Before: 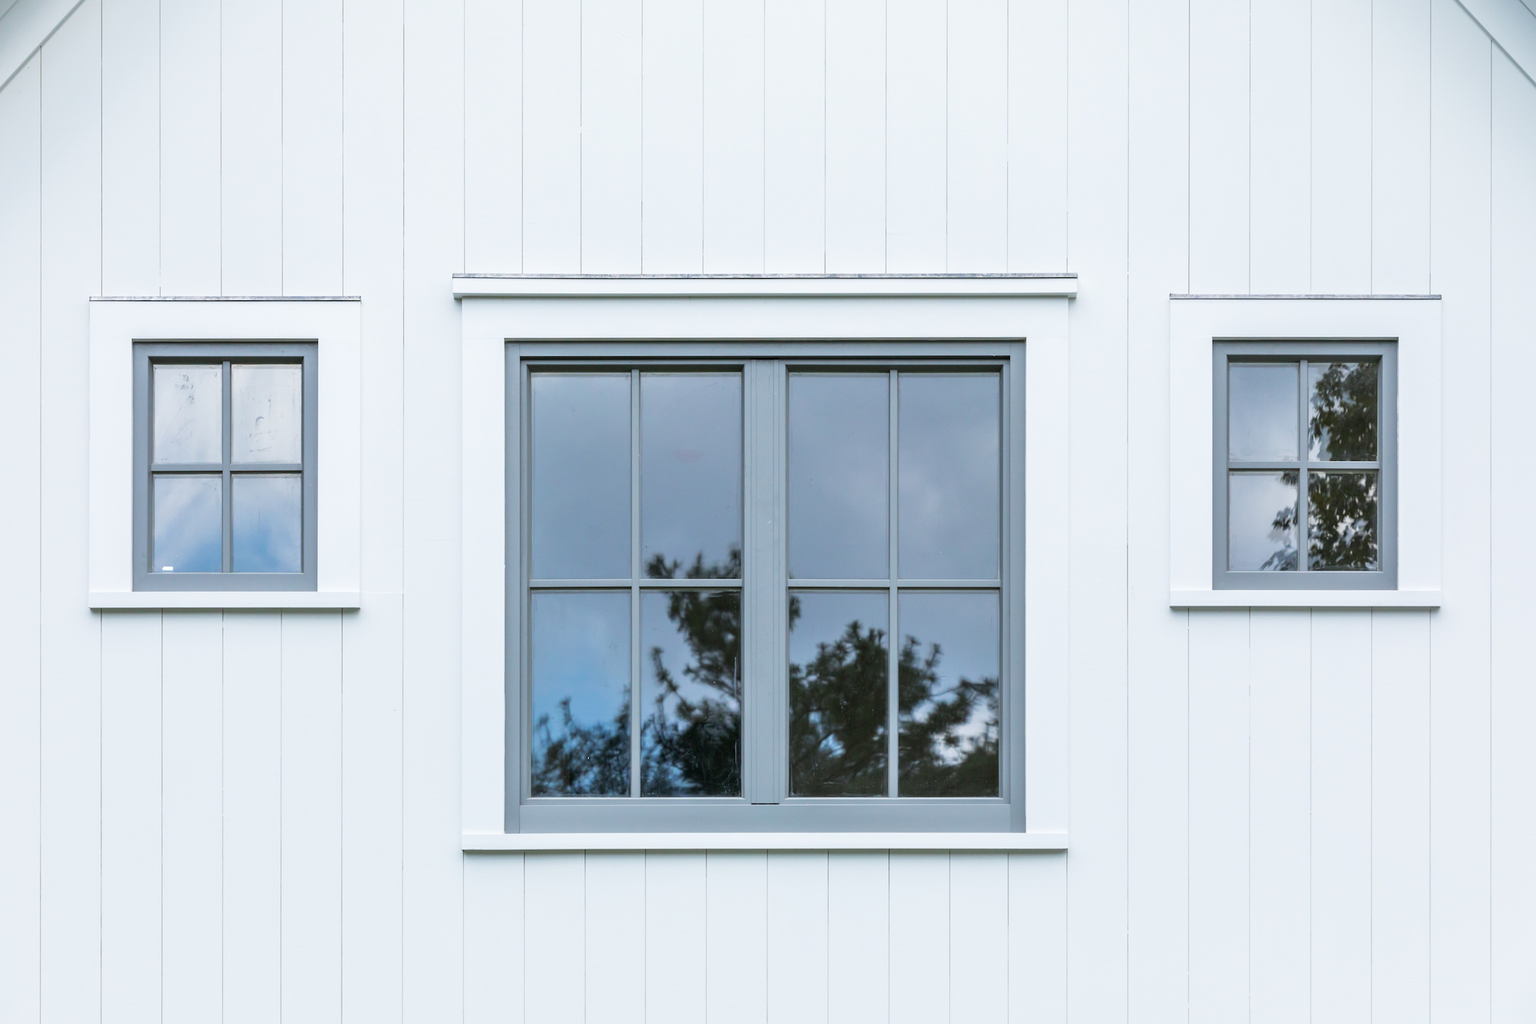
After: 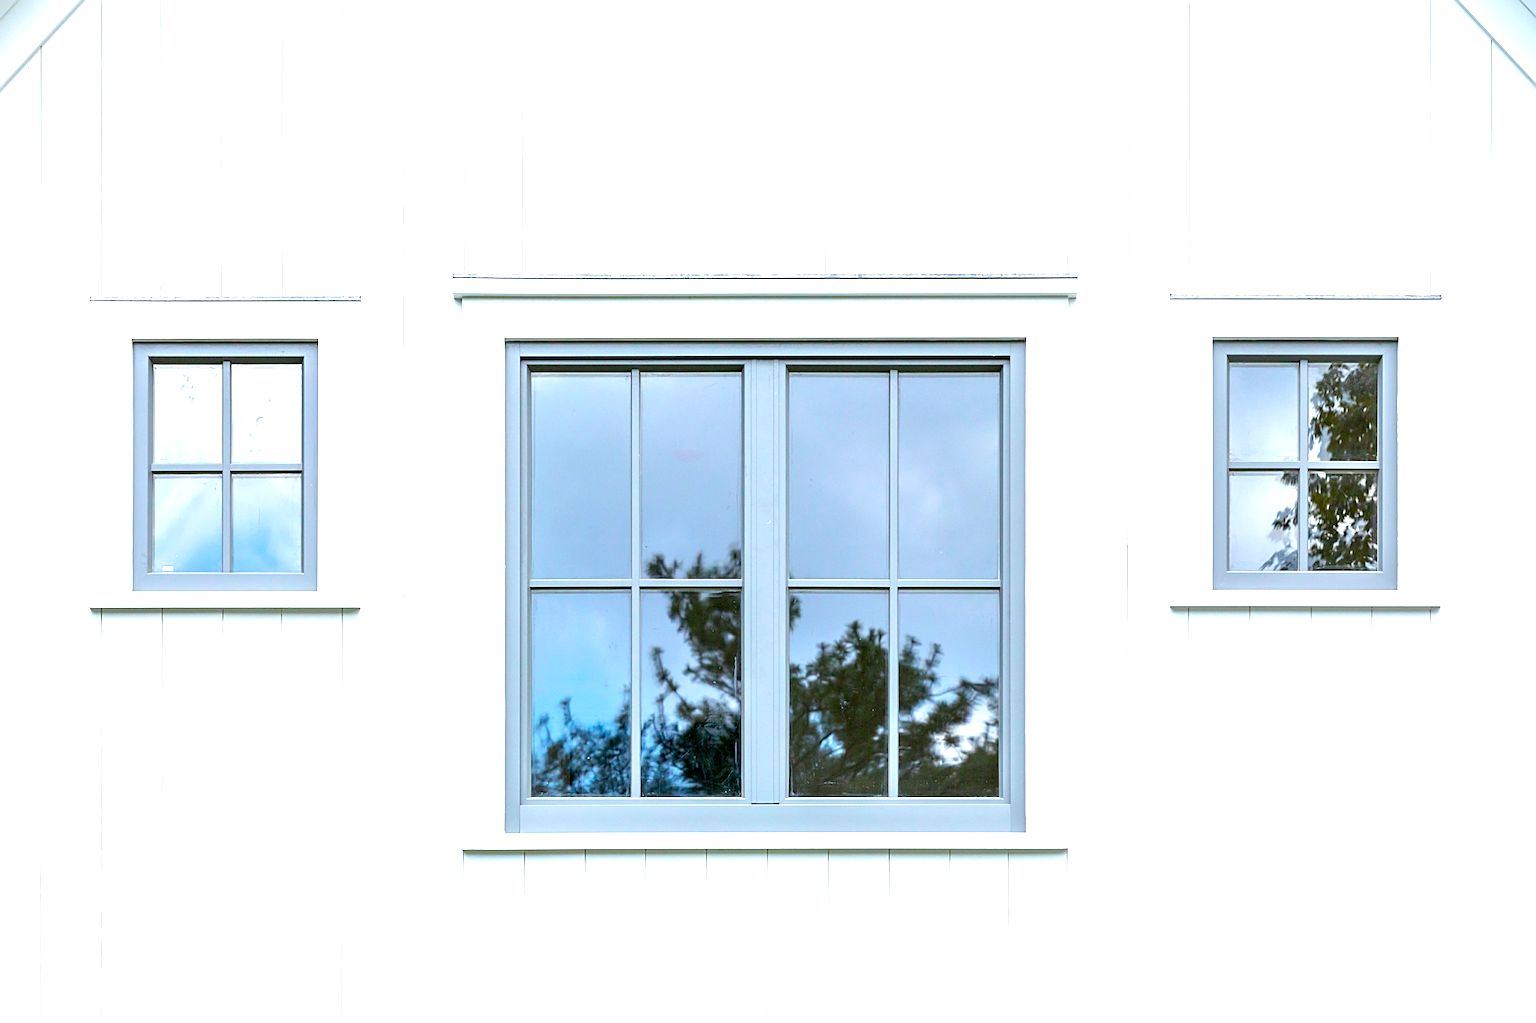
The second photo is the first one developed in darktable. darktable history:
sharpen: on, module defaults
color balance rgb: power › chroma 0.284%, power › hue 22.48°, global offset › luminance -0.883%, linear chroma grading › global chroma 16.084%, perceptual saturation grading › global saturation 21.078%, perceptual saturation grading › highlights -19.944%, perceptual saturation grading › shadows 29.399%, perceptual brilliance grading › global brilliance 2.707%, perceptual brilliance grading › highlights -3.293%, perceptual brilliance grading › shadows 2.851%
exposure: black level correction 0, exposure 0.897 EV, compensate highlight preservation false
